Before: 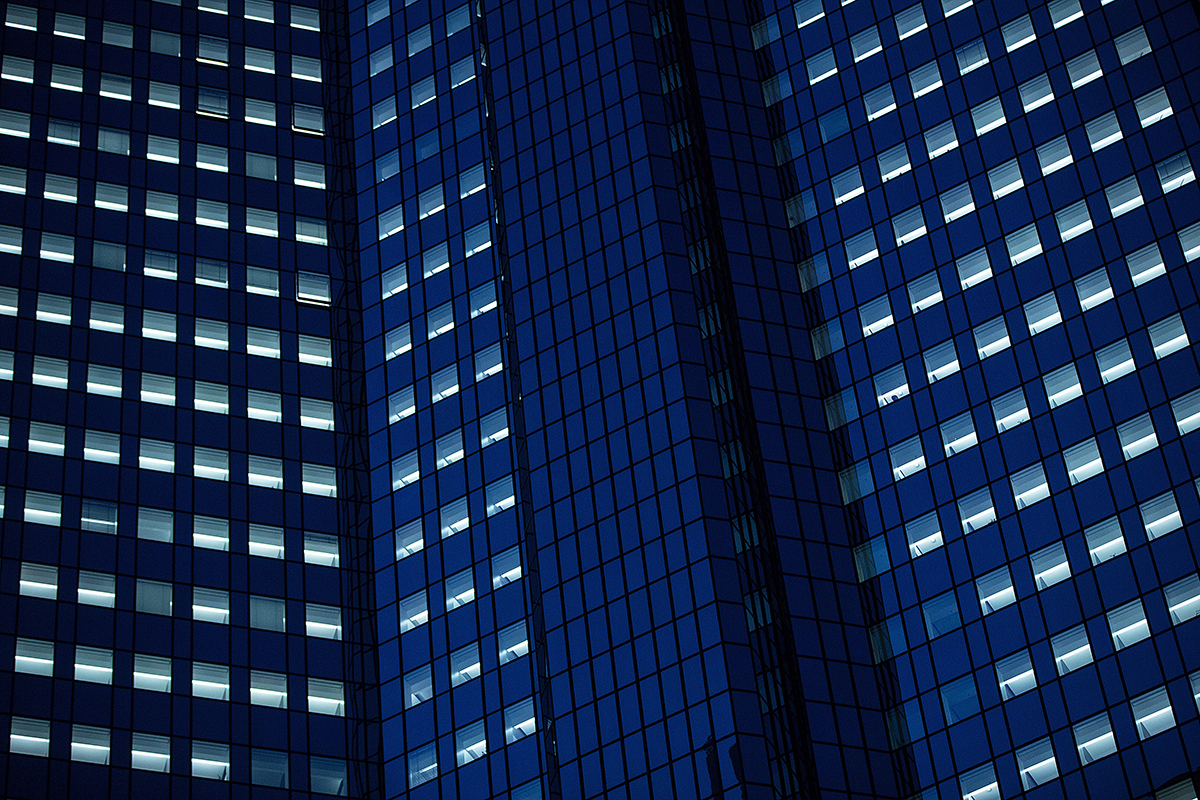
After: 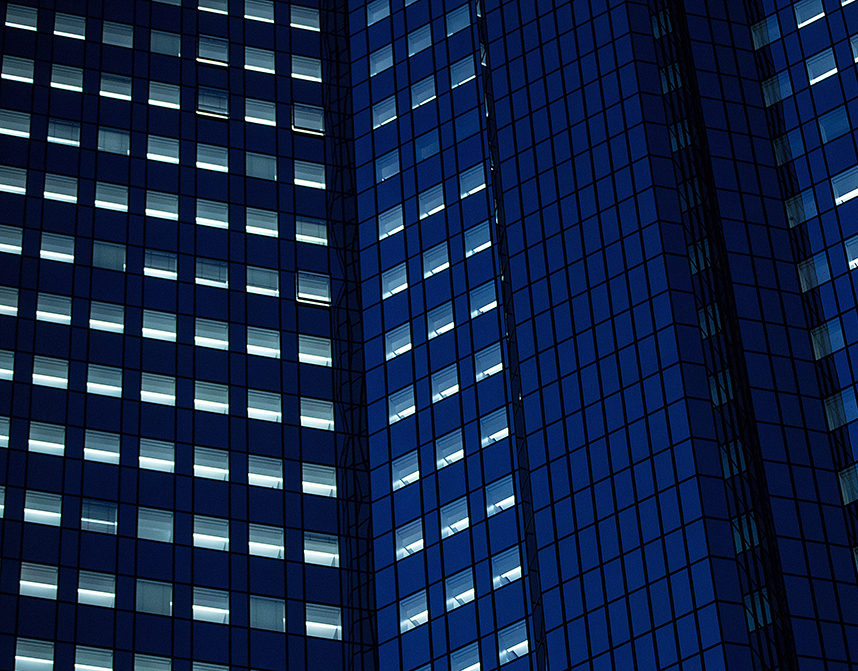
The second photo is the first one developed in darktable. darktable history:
crop: right 28.494%, bottom 16.119%
